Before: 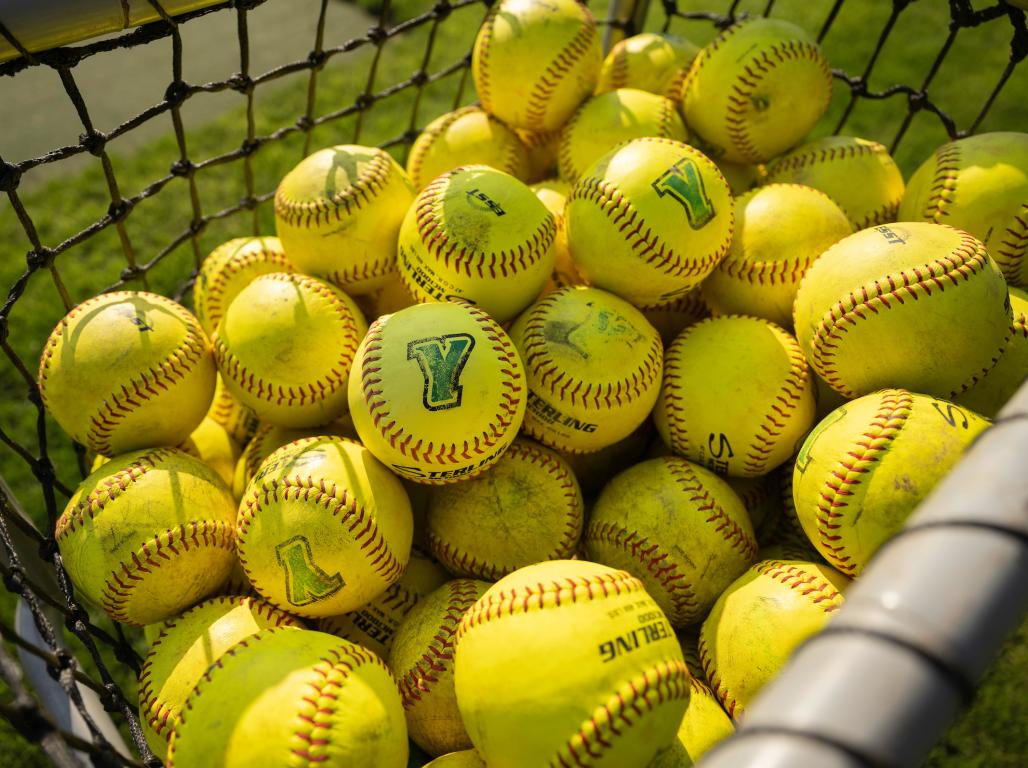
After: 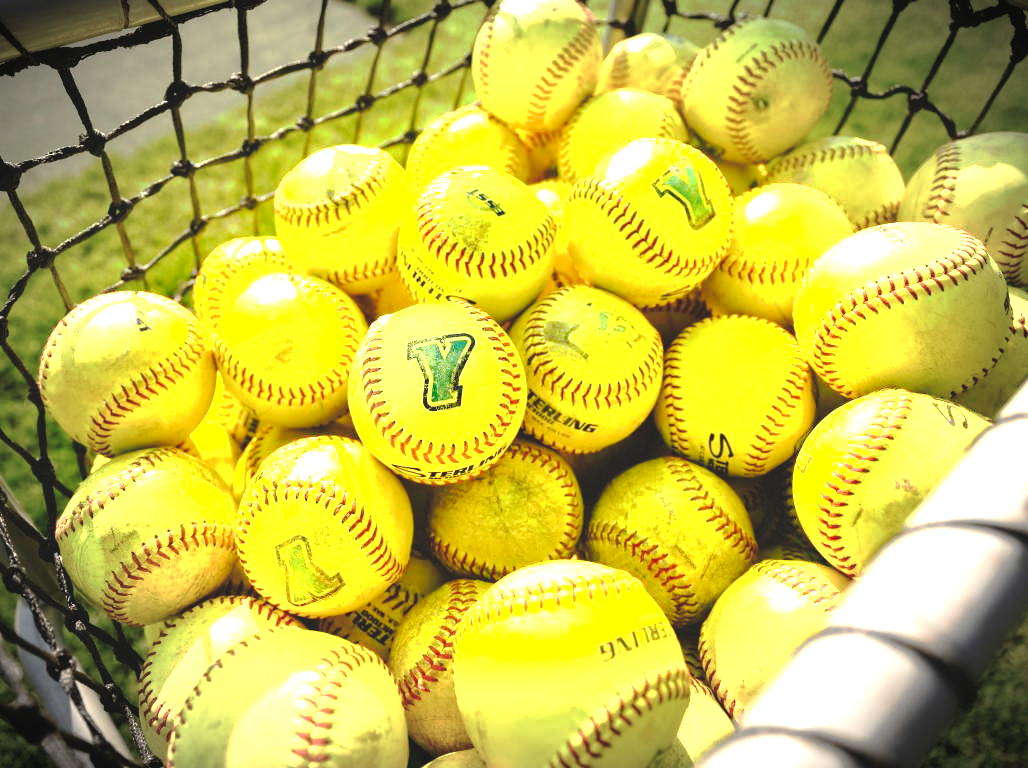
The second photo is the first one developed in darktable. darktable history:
exposure: black level correction 0, exposure 2 EV, compensate highlight preservation false
tone curve: curves: ch0 [(0, 0) (0.003, 0.132) (0.011, 0.136) (0.025, 0.14) (0.044, 0.147) (0.069, 0.149) (0.1, 0.156) (0.136, 0.163) (0.177, 0.177) (0.224, 0.2) (0.277, 0.251) (0.335, 0.311) (0.399, 0.387) (0.468, 0.487) (0.543, 0.585) (0.623, 0.675) (0.709, 0.742) (0.801, 0.81) (0.898, 0.867) (1, 1)], preserve colors none
vignetting: fall-off start 67.5%, fall-off radius 67.23%, brightness -0.813, automatic ratio true
